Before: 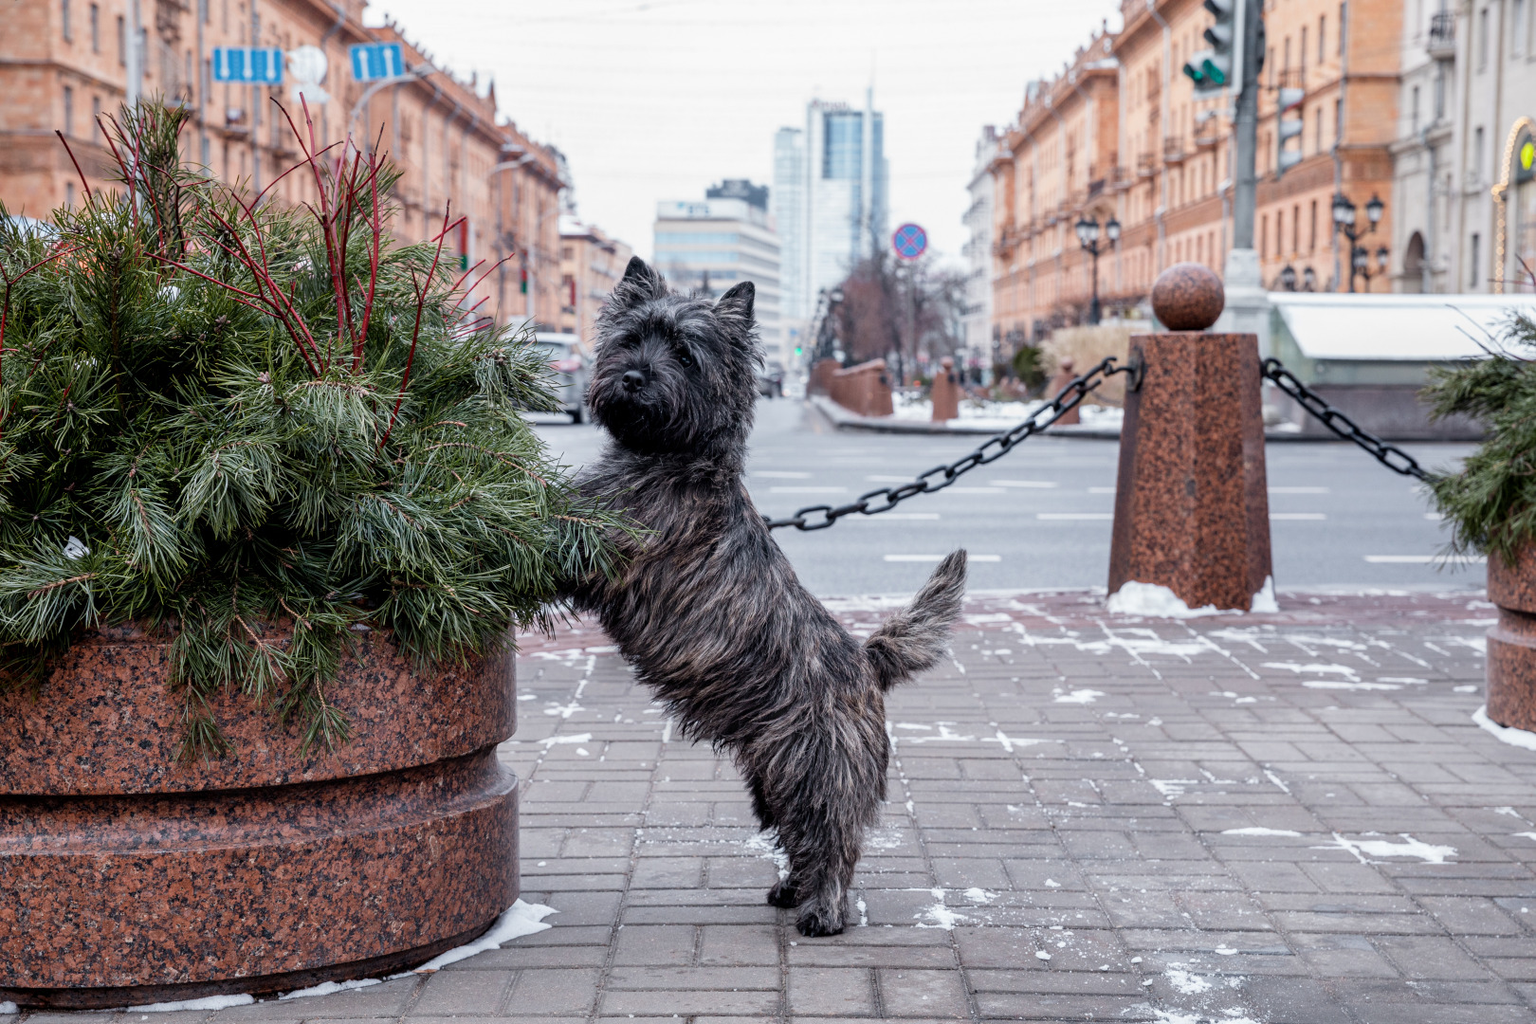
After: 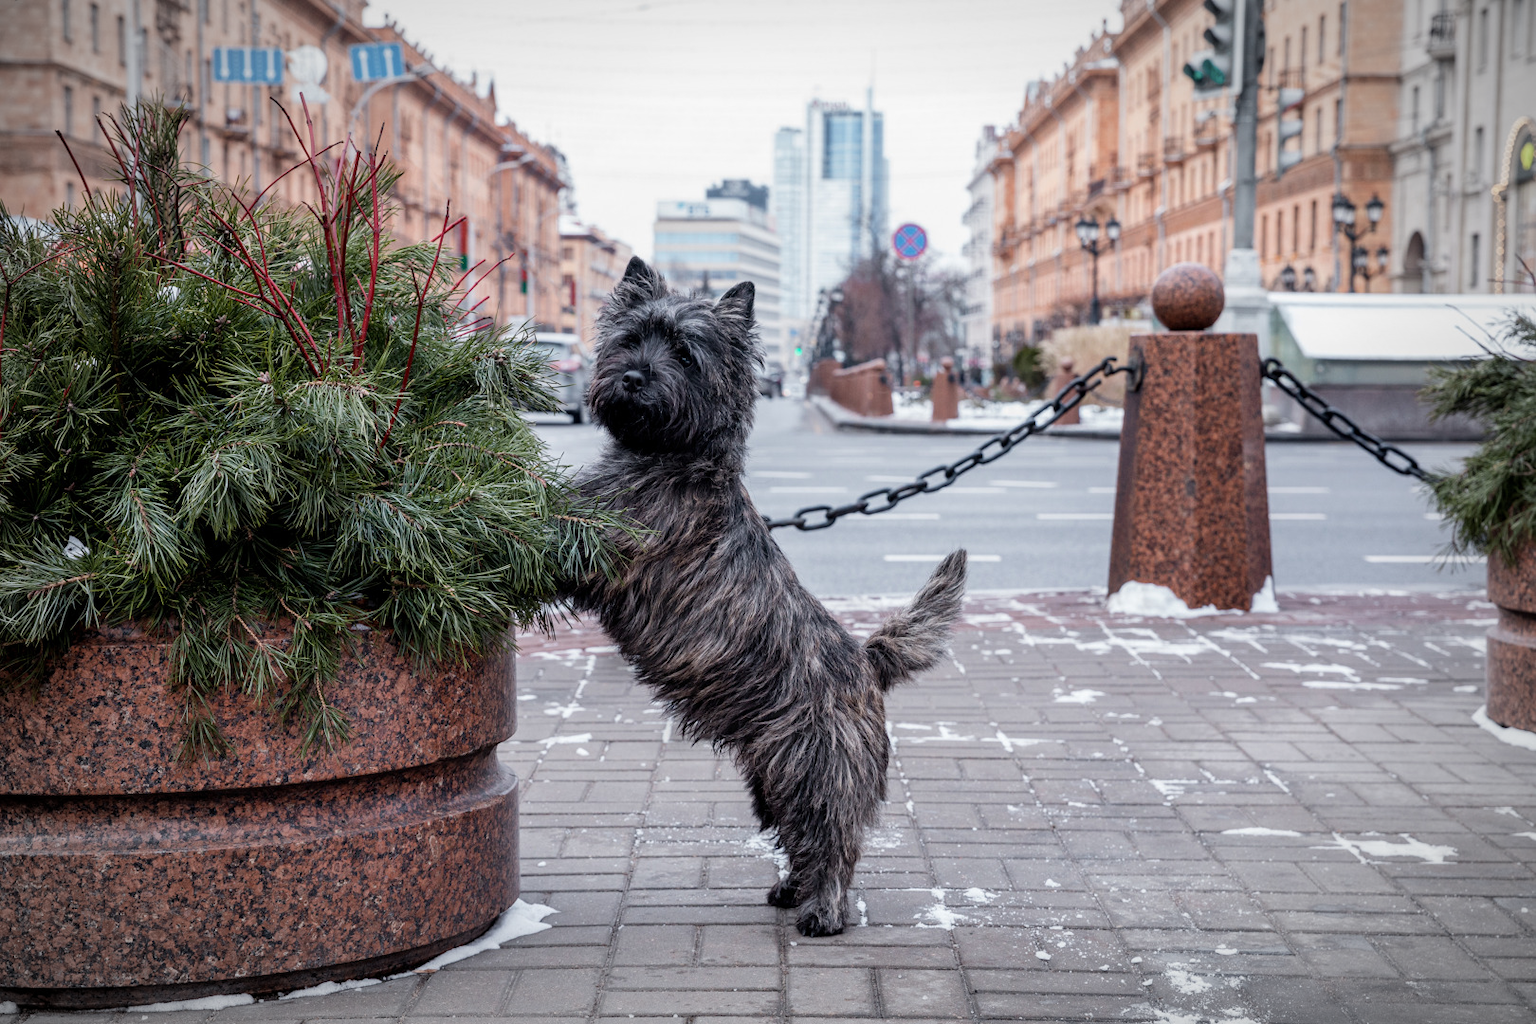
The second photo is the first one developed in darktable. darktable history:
vignetting: fall-off start 80.73%, fall-off radius 61.72%, saturation -0.651, automatic ratio true, width/height ratio 1.411, unbound false
